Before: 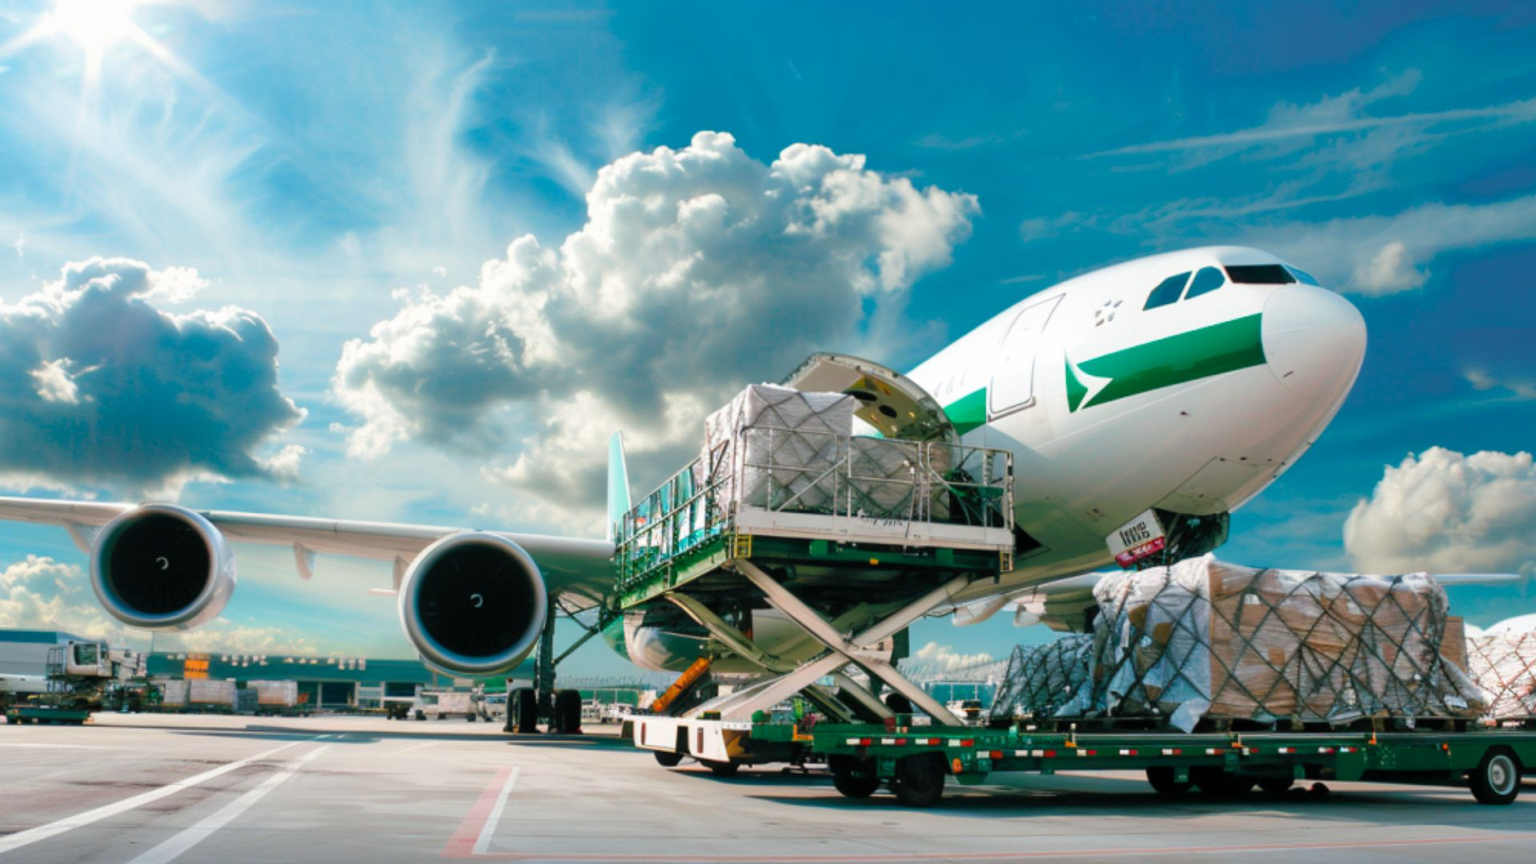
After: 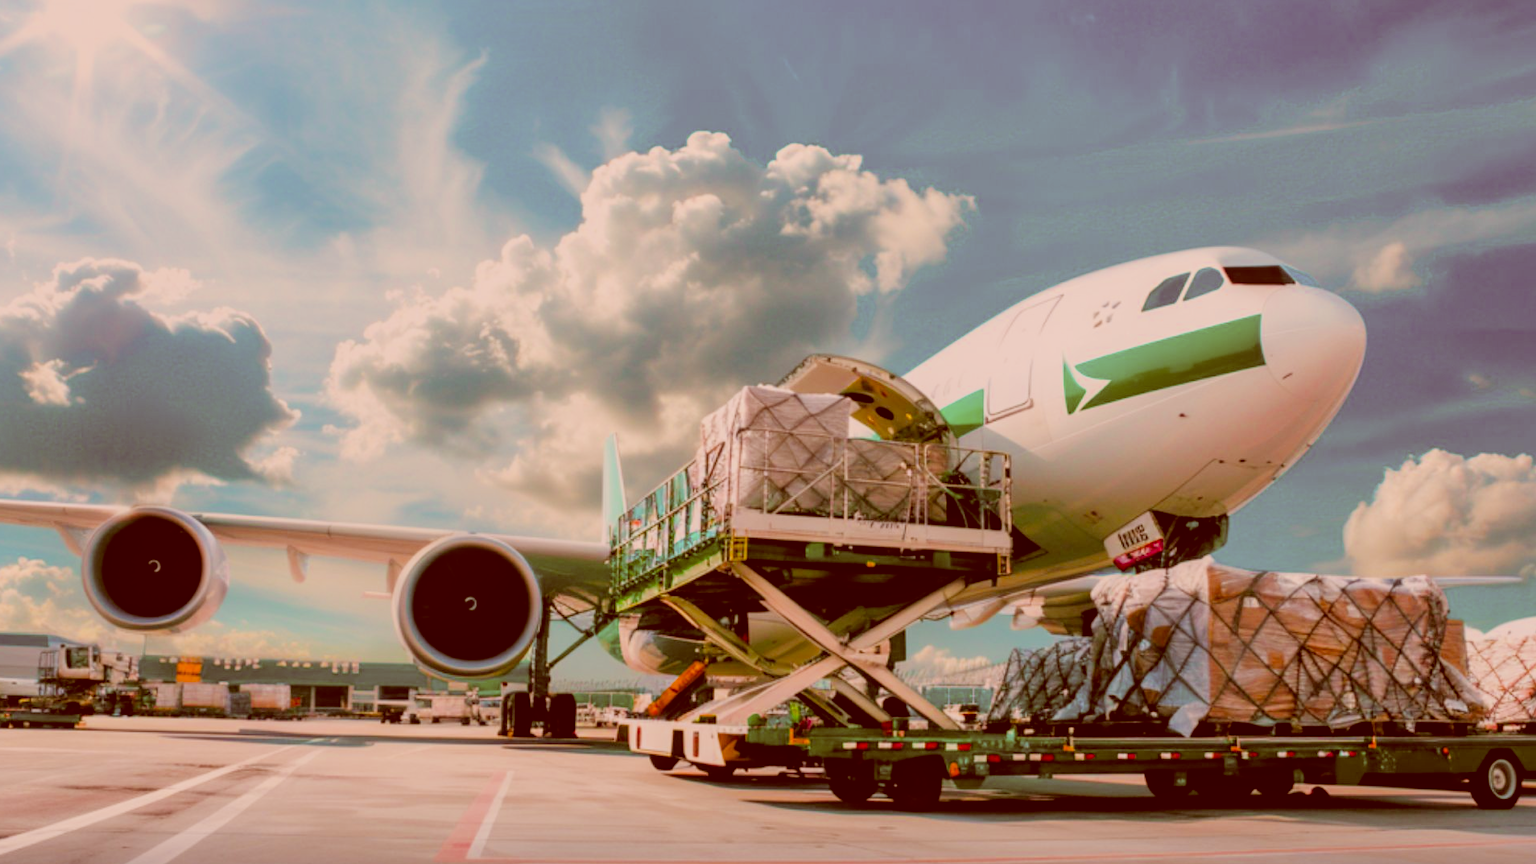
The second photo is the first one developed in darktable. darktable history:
local contrast: on, module defaults
contrast brightness saturation: contrast -0.1, brightness 0.05, saturation 0.08
color correction: highlights a* 9.03, highlights b* 8.71, shadows a* 40, shadows b* 40, saturation 0.8
color zones: curves: ch0 [(0.068, 0.464) (0.25, 0.5) (0.48, 0.508) (0.75, 0.536) (0.886, 0.476) (0.967, 0.456)]; ch1 [(0.066, 0.456) (0.25, 0.5) (0.616, 0.508) (0.746, 0.56) (0.934, 0.444)]
color balance rgb: linear chroma grading › global chroma 15%, perceptual saturation grading › global saturation 30%
crop and rotate: left 0.614%, top 0.179%, bottom 0.309%
tone equalizer: on, module defaults
filmic rgb: black relative exposure -7.65 EV, white relative exposure 4.56 EV, hardness 3.61, contrast 1.05
